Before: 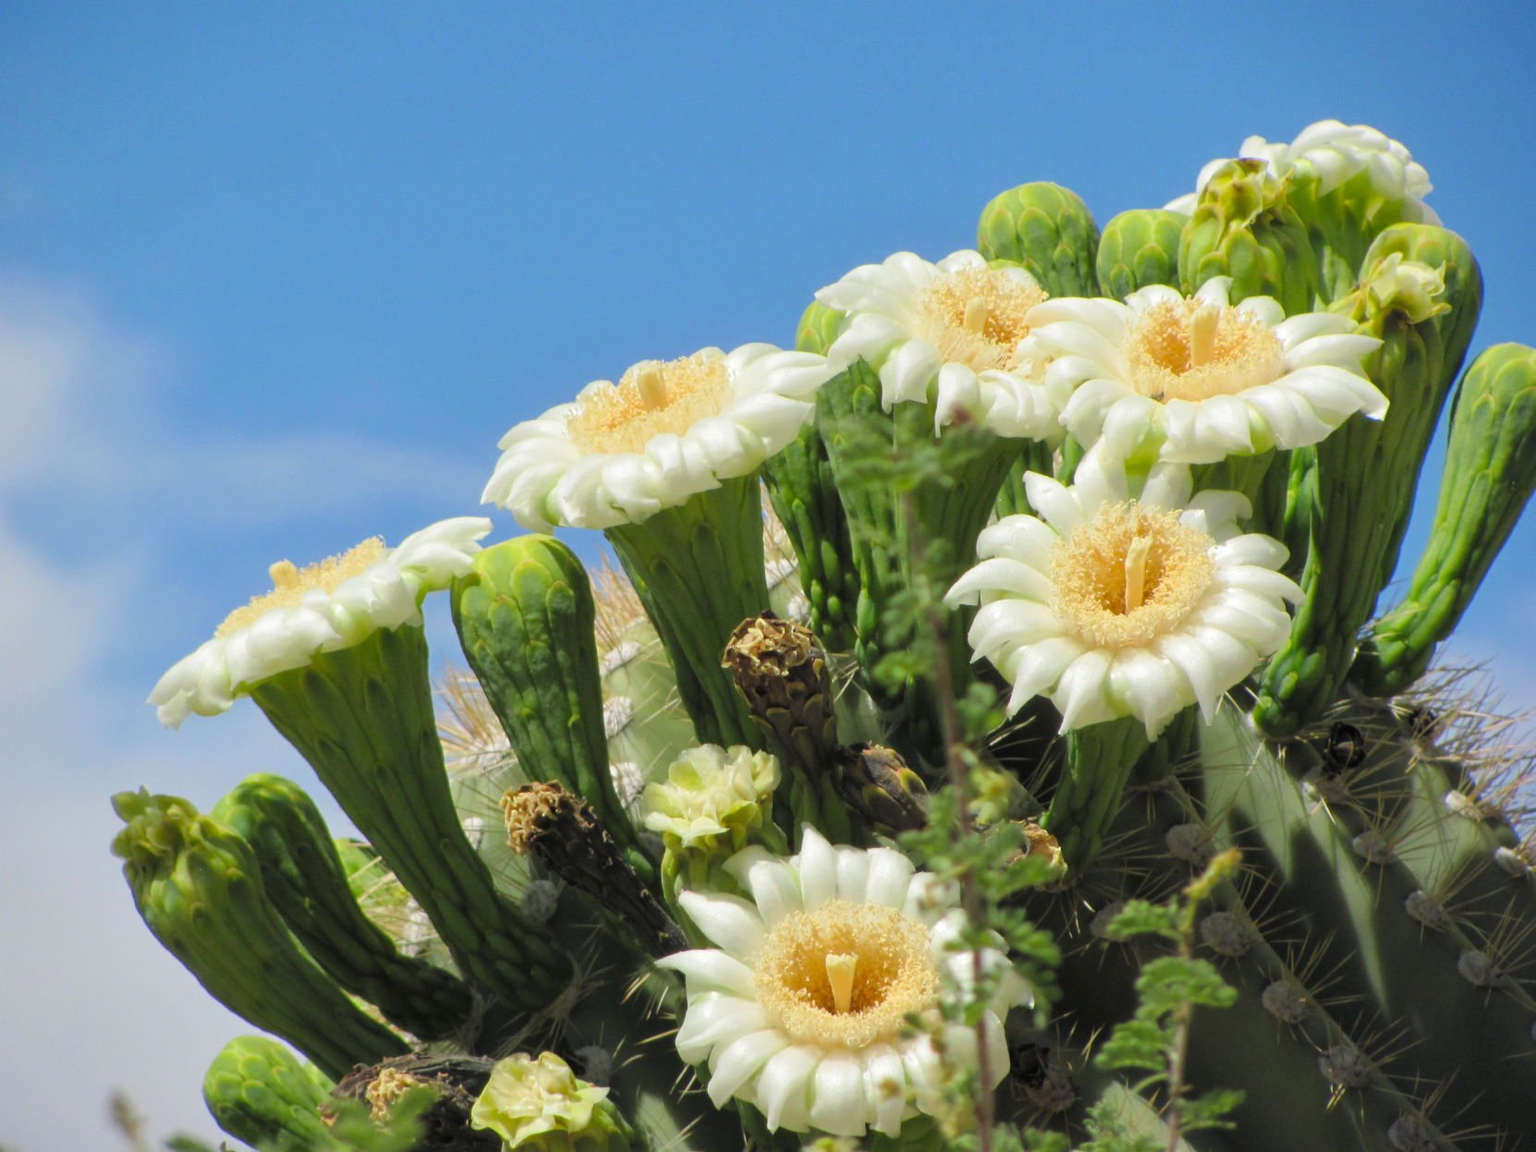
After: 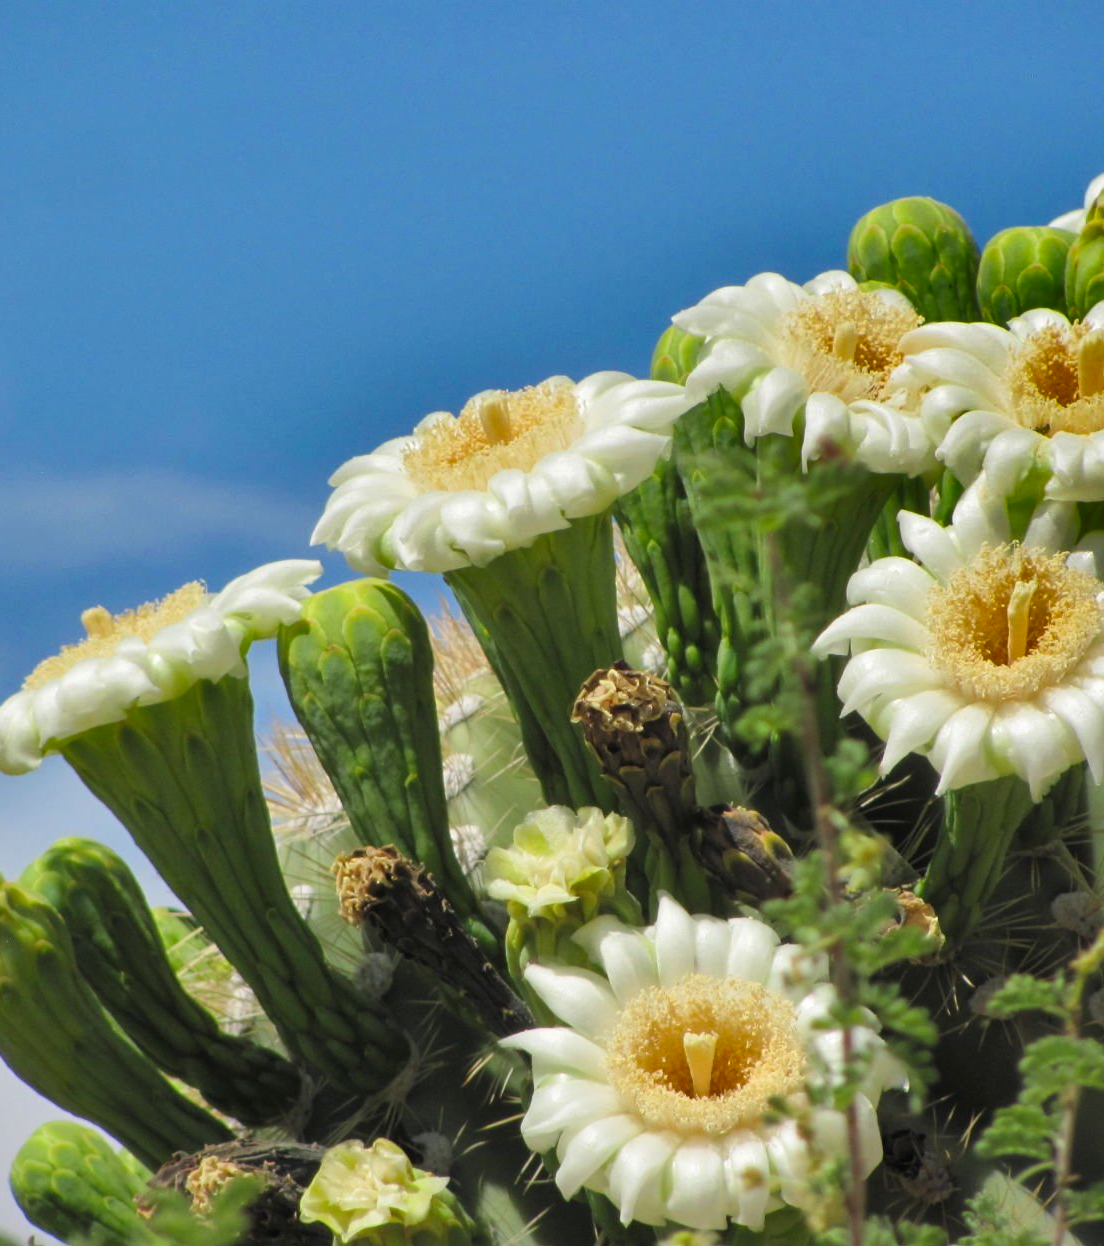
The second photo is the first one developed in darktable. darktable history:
shadows and highlights: shadows 20.89, highlights -80.99, highlights color adjustment 78.77%, soften with gaussian
crop and rotate: left 12.65%, right 20.916%
